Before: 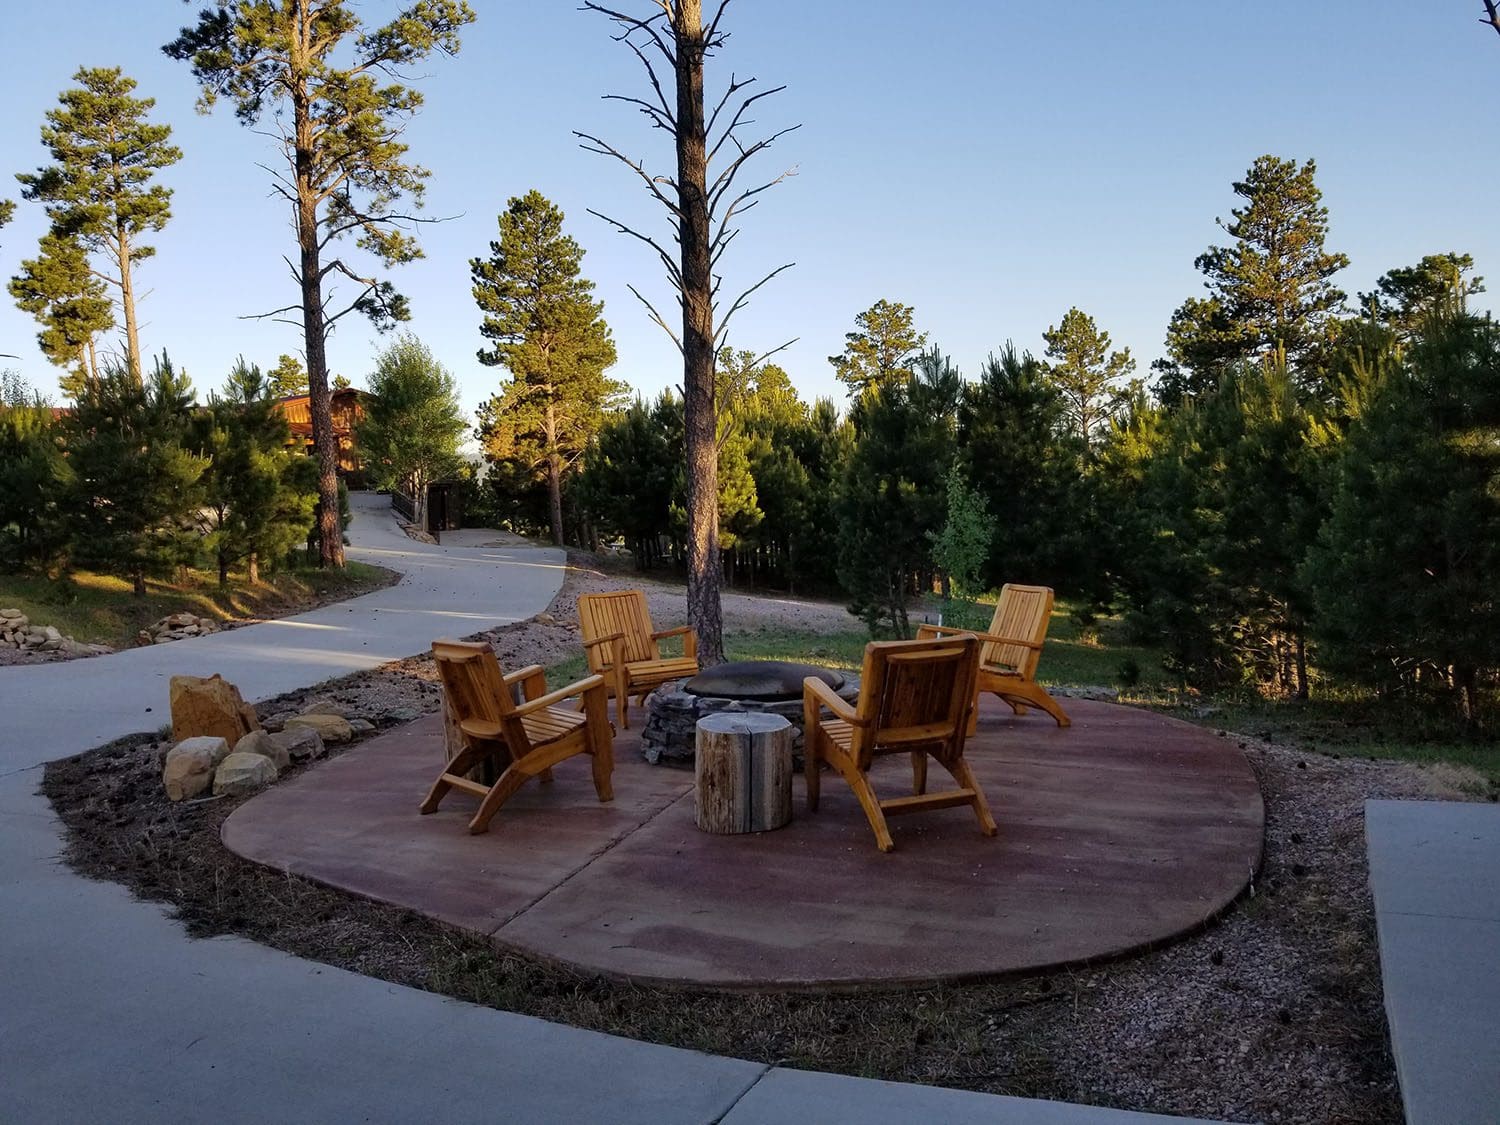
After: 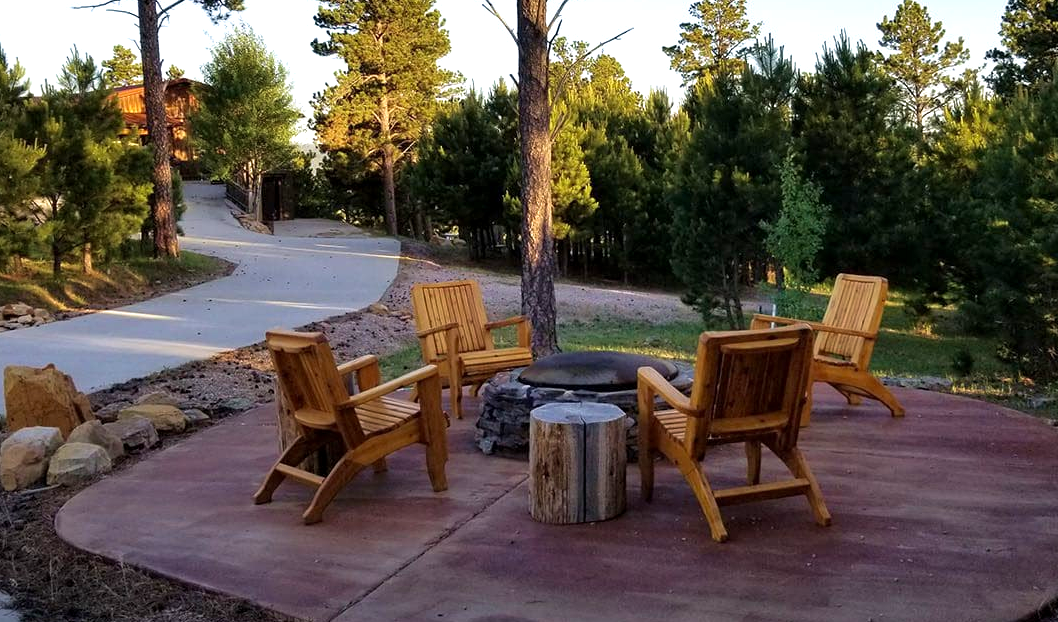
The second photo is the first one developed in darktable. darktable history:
exposure: black level correction 0.001, exposure 0.5 EV, compensate exposure bias true, compensate highlight preservation false
crop: left 11.123%, top 27.61%, right 18.3%, bottom 17.034%
velvia: on, module defaults
